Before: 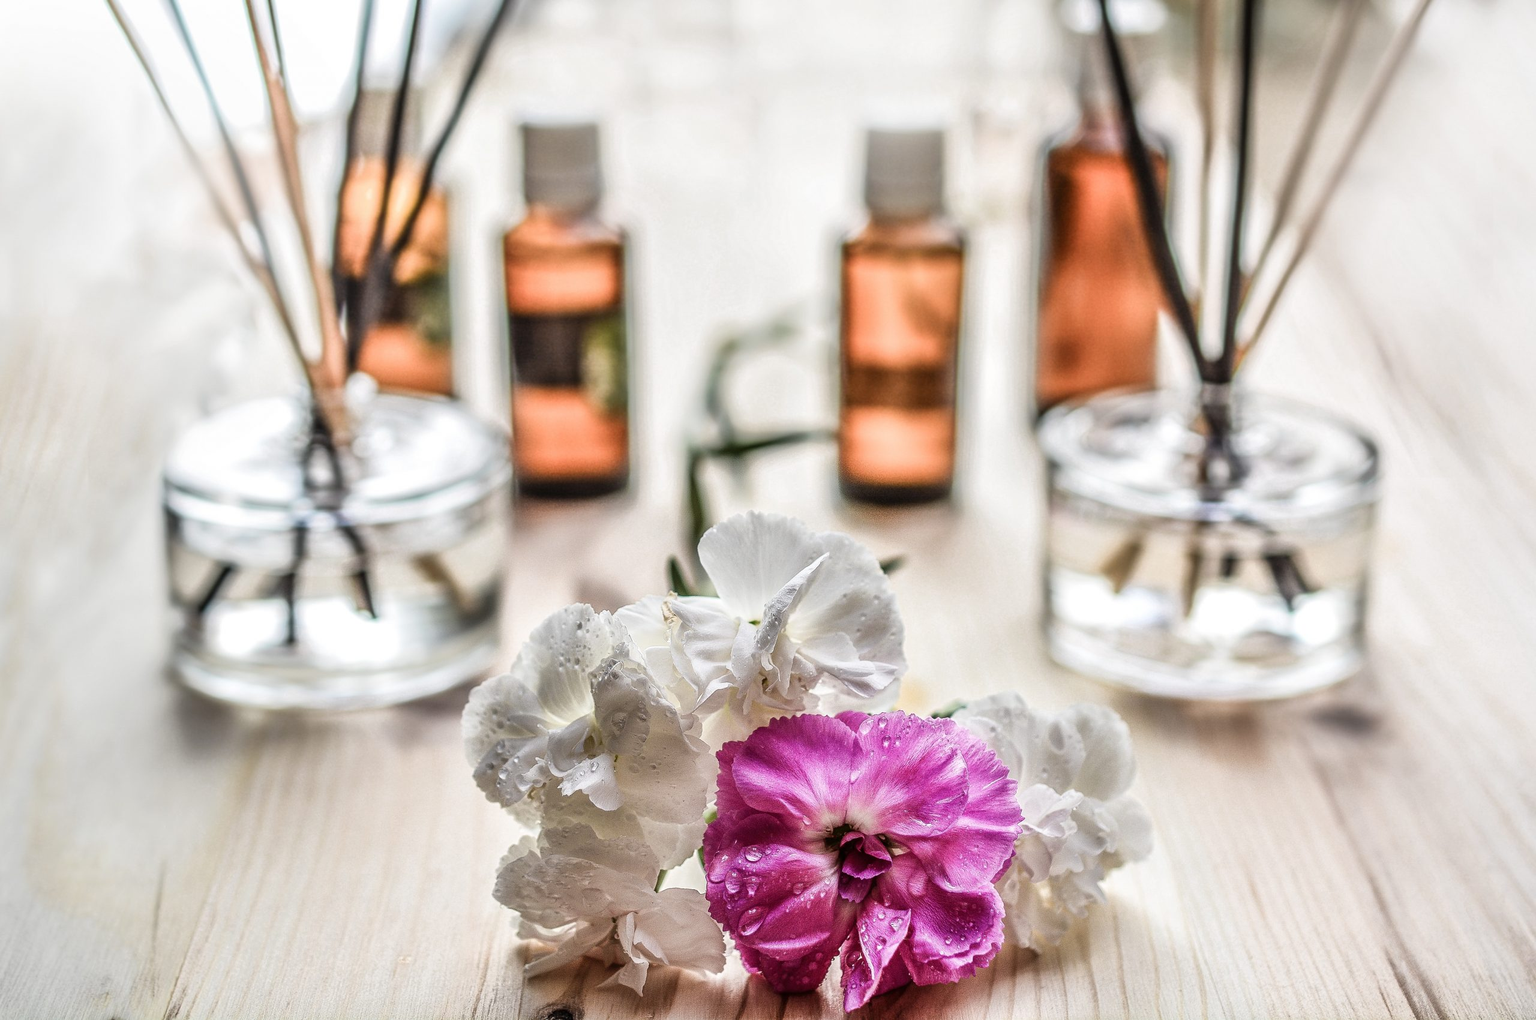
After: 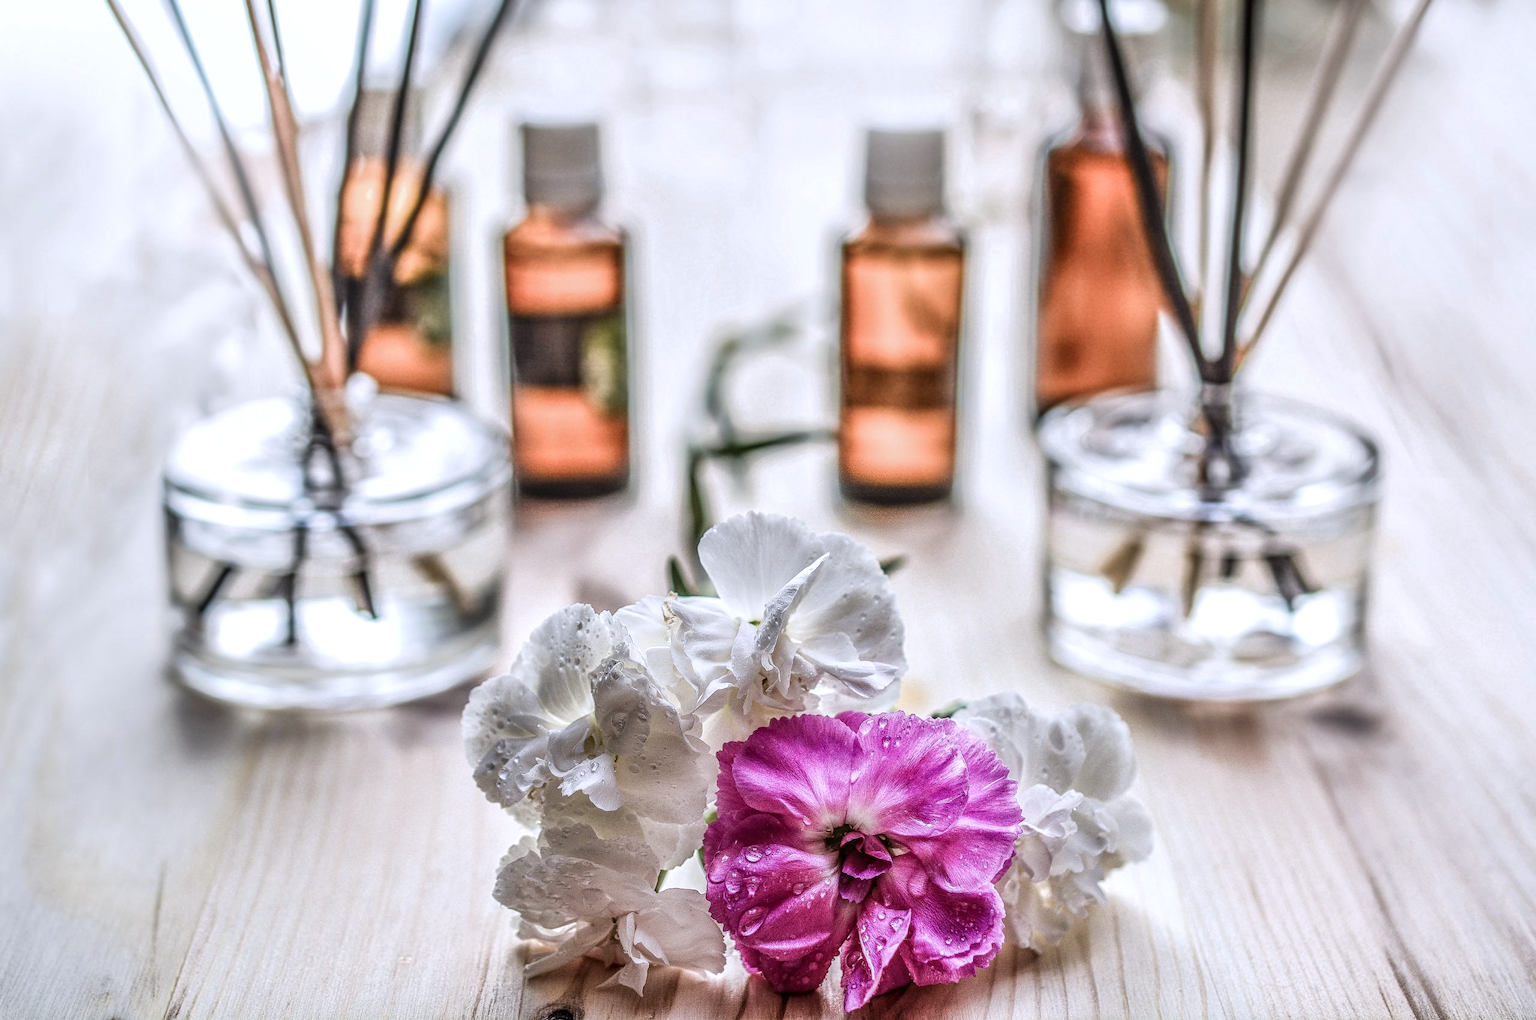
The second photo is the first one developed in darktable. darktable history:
local contrast: highlights 0%, shadows 0%, detail 133%
color calibration: illuminant as shot in camera, x 0.358, y 0.373, temperature 4628.91 K
